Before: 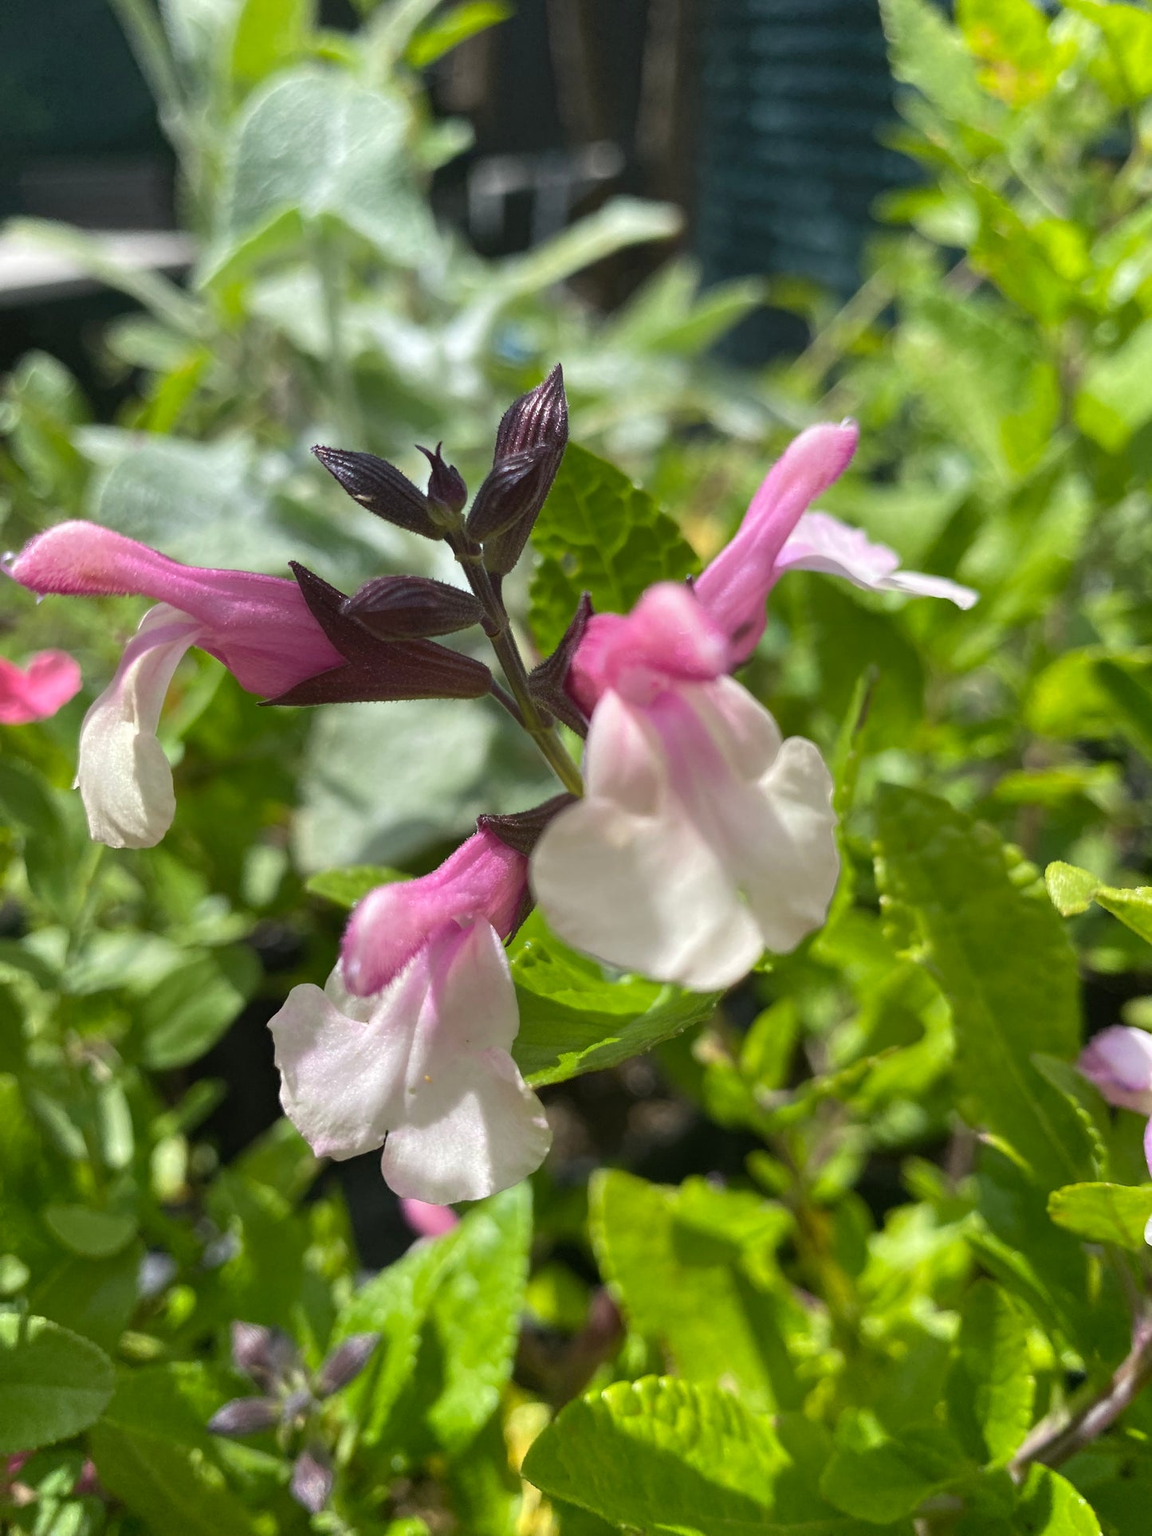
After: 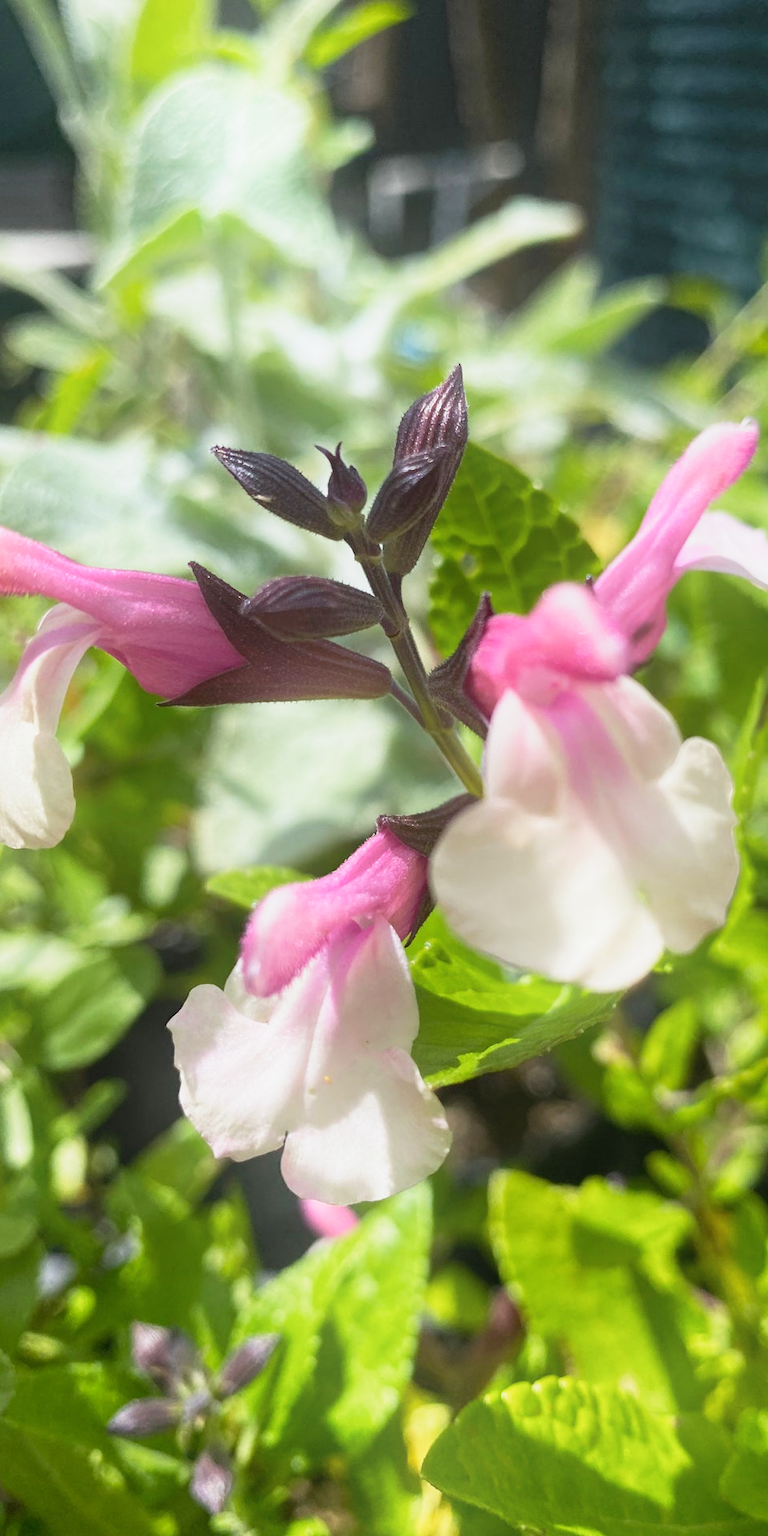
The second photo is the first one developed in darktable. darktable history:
bloom: size 16%, threshold 98%, strength 20%
exposure: compensate exposure bias true, compensate highlight preservation false
base curve: curves: ch0 [(0, 0) (0.088, 0.125) (0.176, 0.251) (0.354, 0.501) (0.613, 0.749) (1, 0.877)], preserve colors none
crop and rotate: left 8.786%, right 24.548%
